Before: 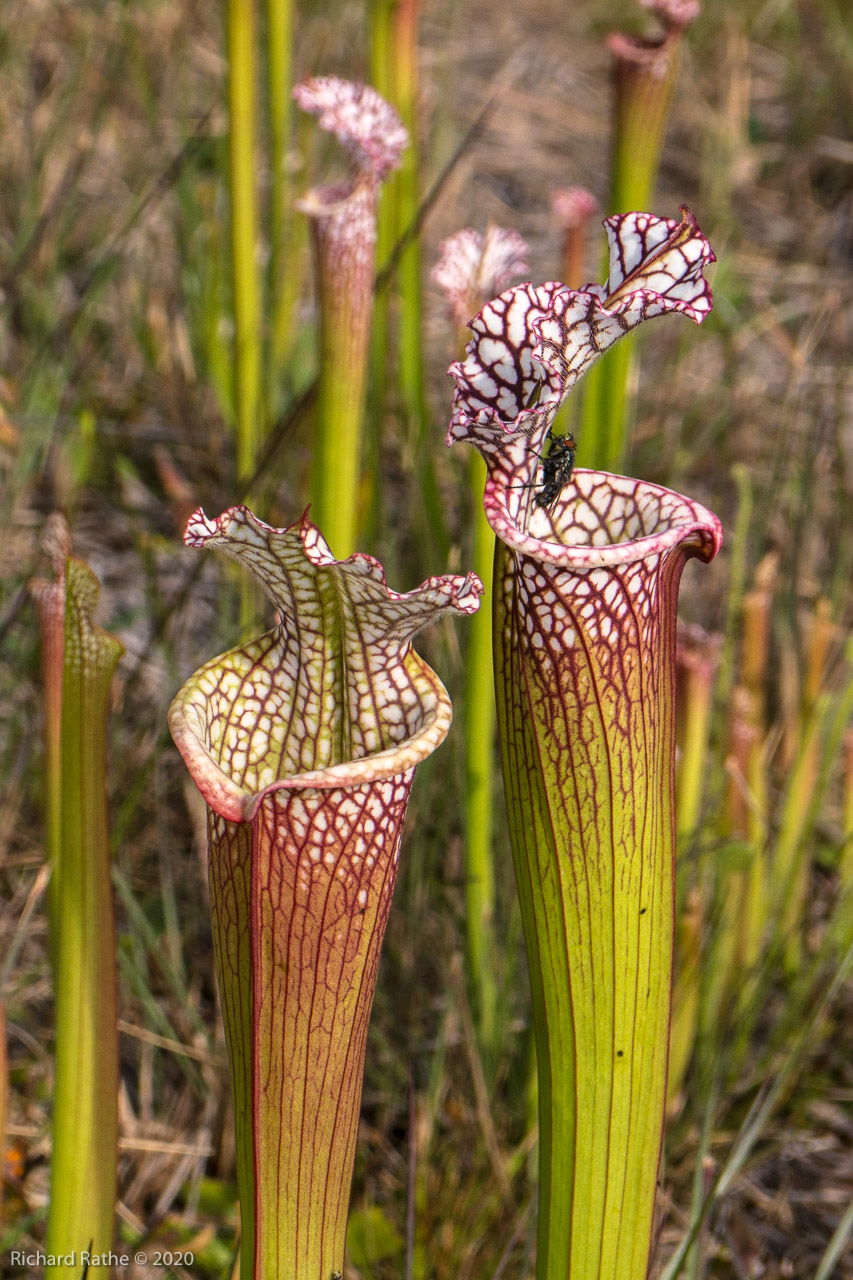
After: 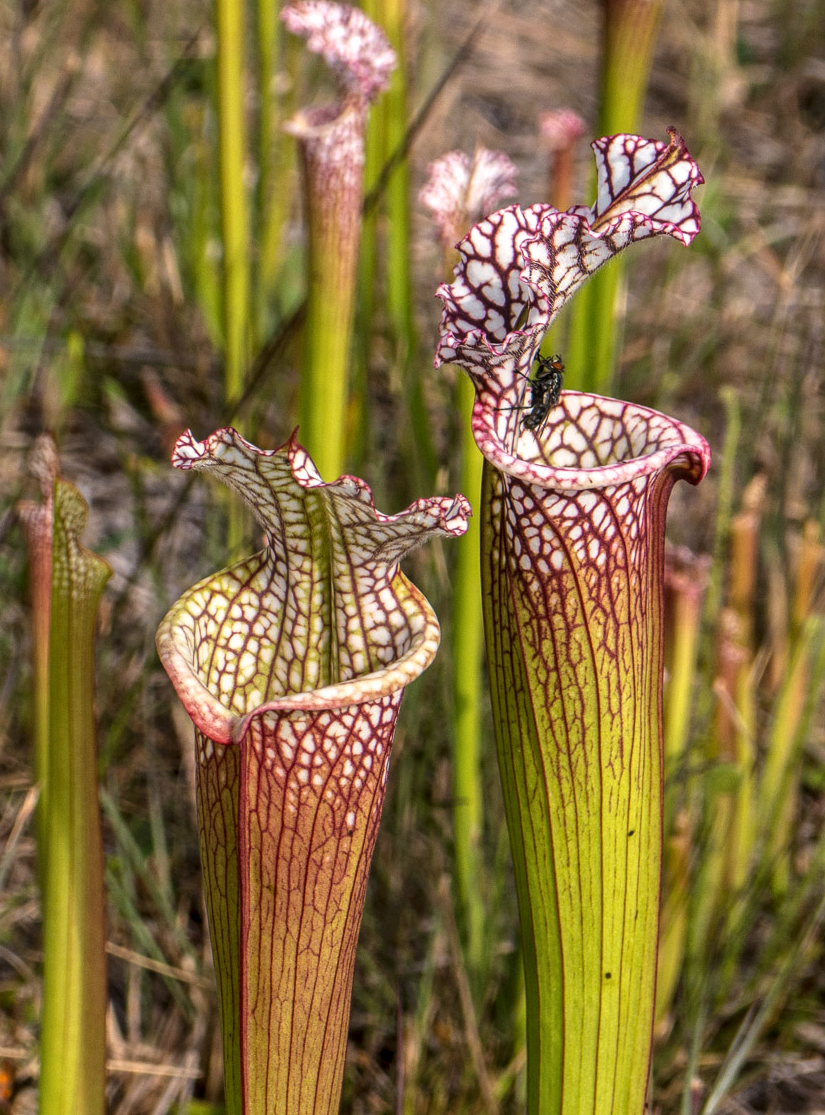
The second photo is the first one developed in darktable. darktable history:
local contrast: on, module defaults
crop: left 1.497%, top 6.162%, right 1.733%, bottom 6.676%
